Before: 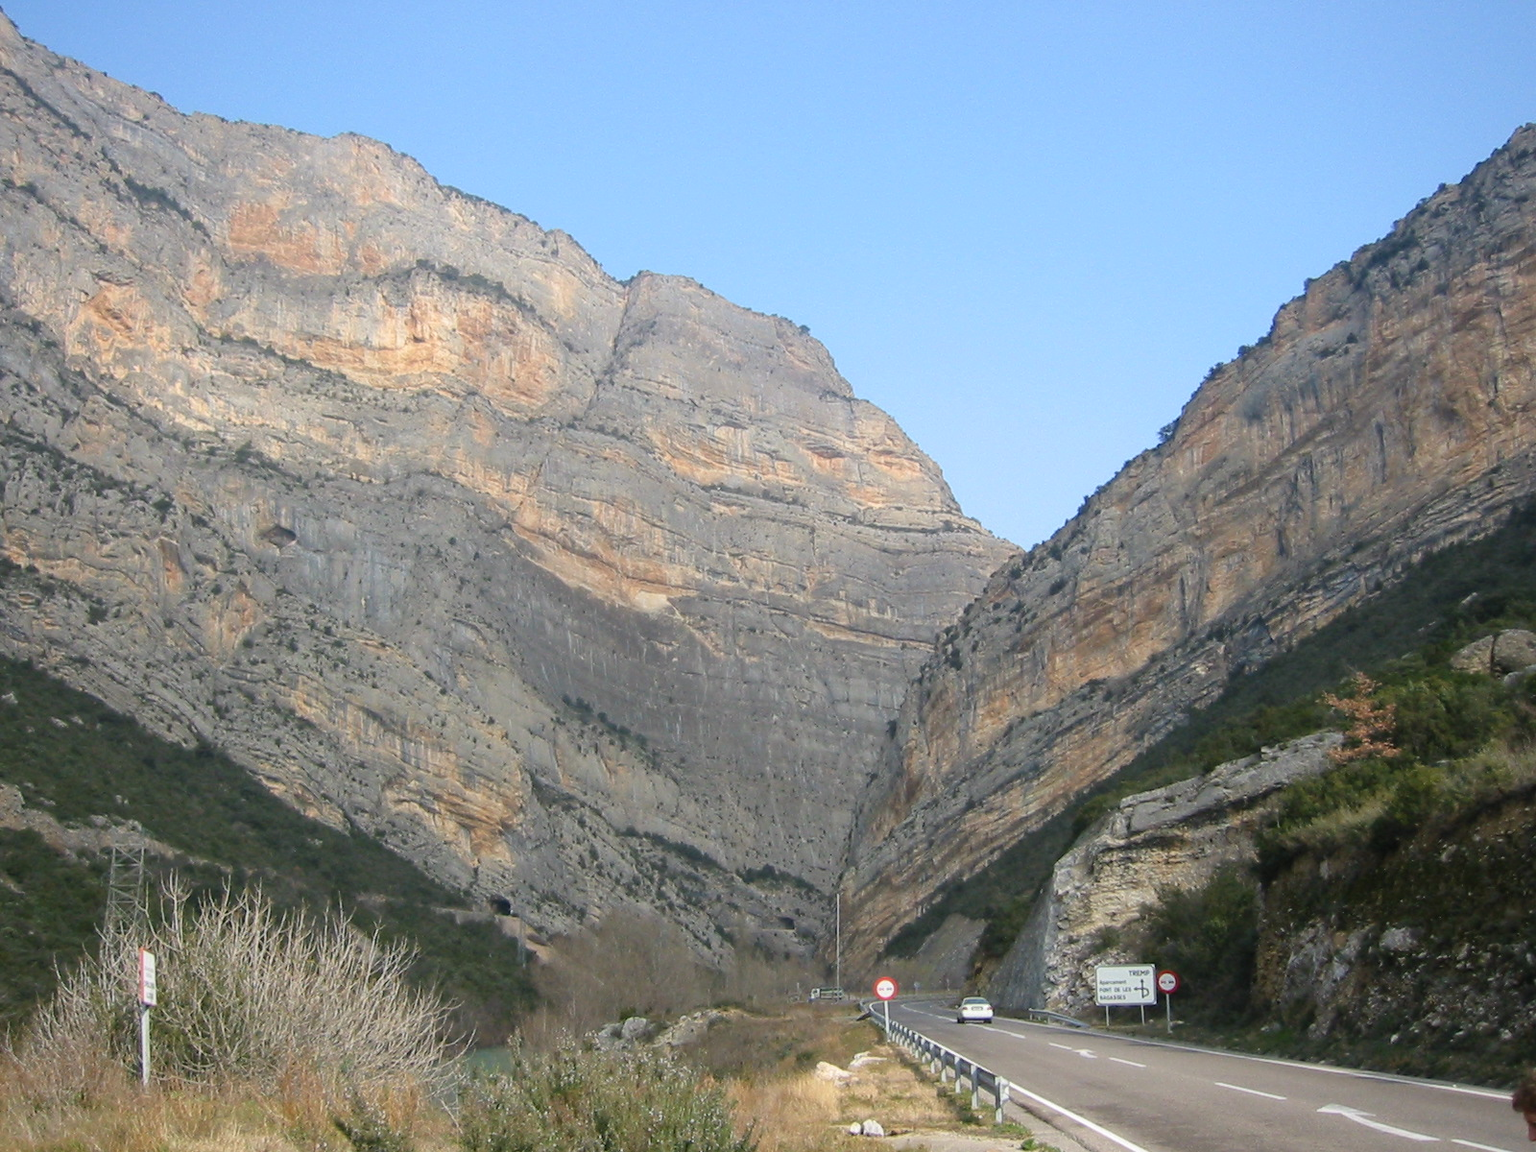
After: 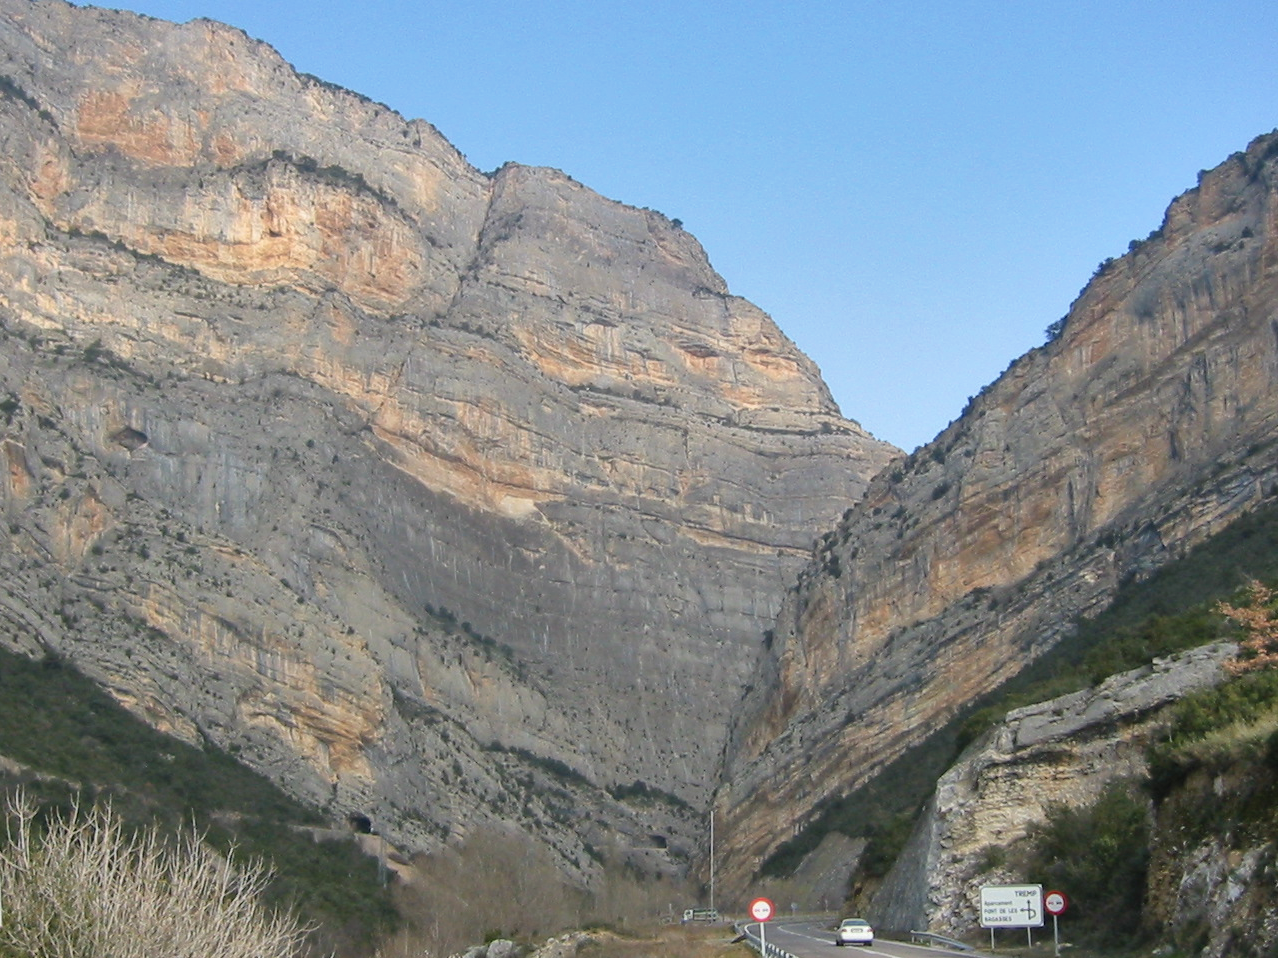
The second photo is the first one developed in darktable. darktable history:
crop and rotate: left 10.071%, top 10.071%, right 10.02%, bottom 10.02%
shadows and highlights: soften with gaussian
